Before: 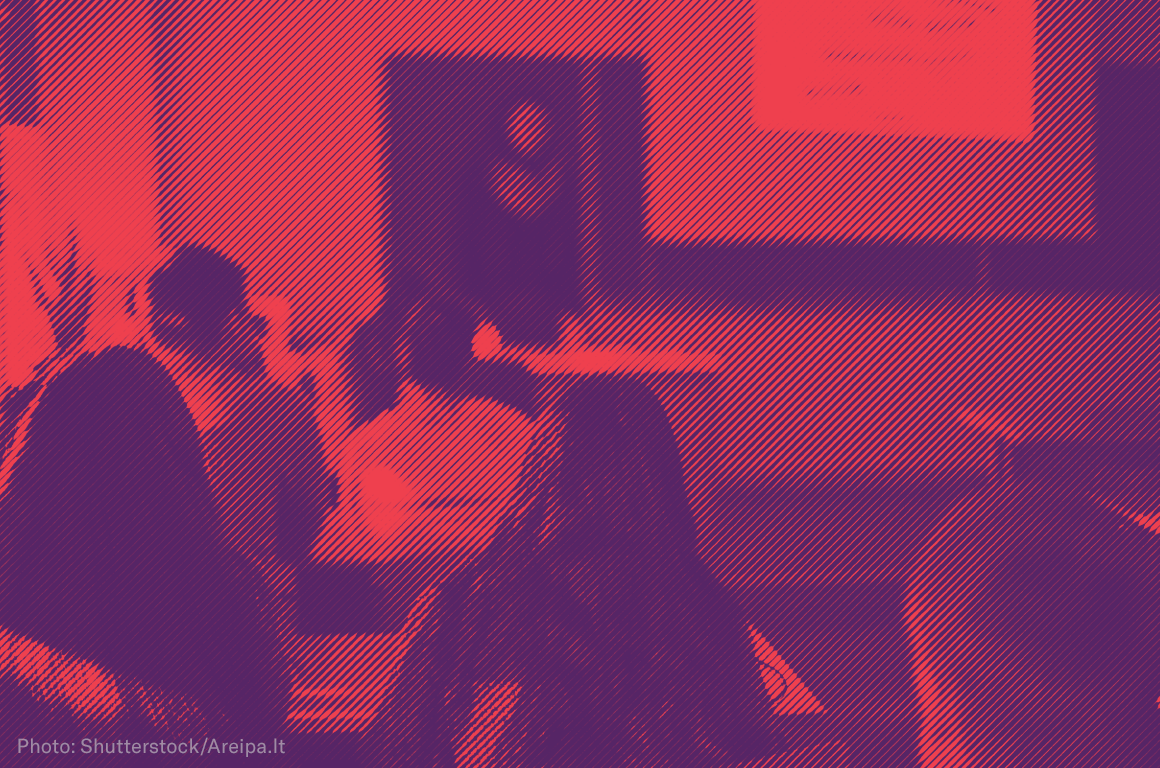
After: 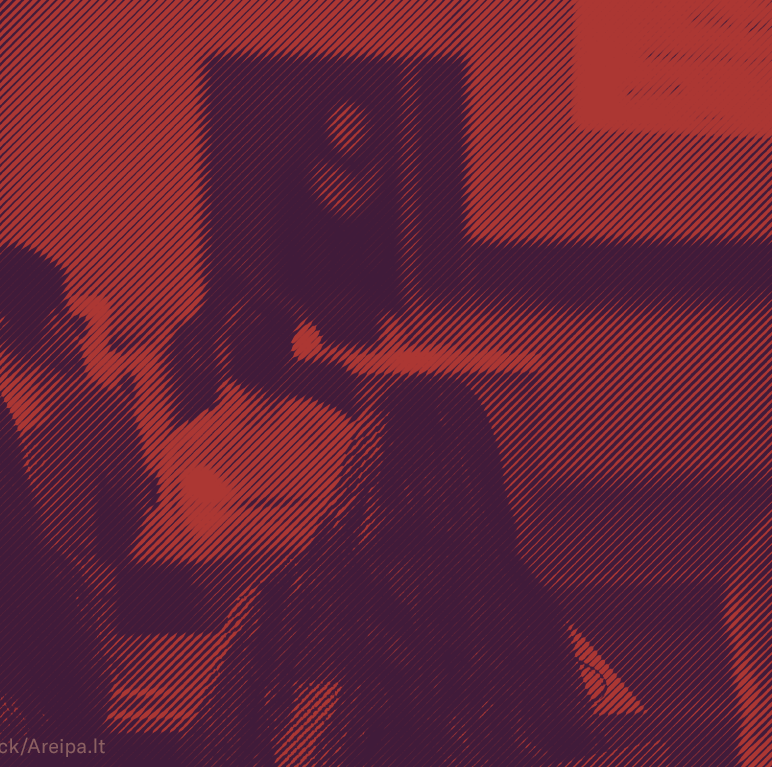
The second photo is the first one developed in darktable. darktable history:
exposure: exposure -0.944 EV, compensate highlight preservation false
color correction: highlights a* 39.22, highlights b* 39.69, saturation 0.689
crop and rotate: left 15.573%, right 17.808%
